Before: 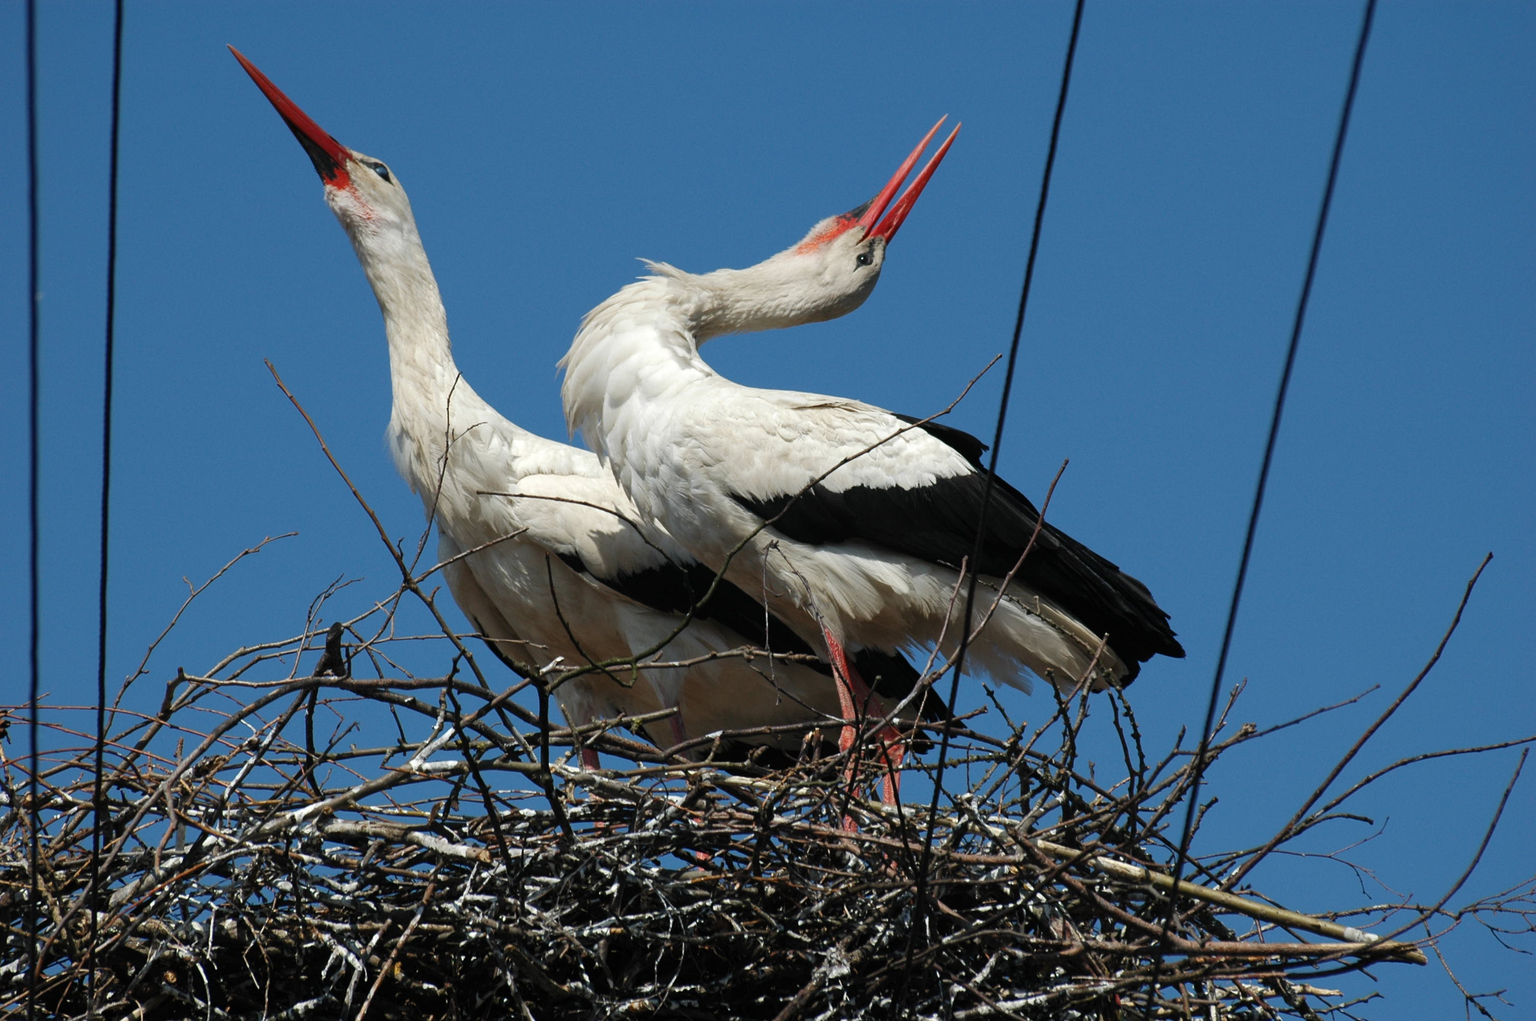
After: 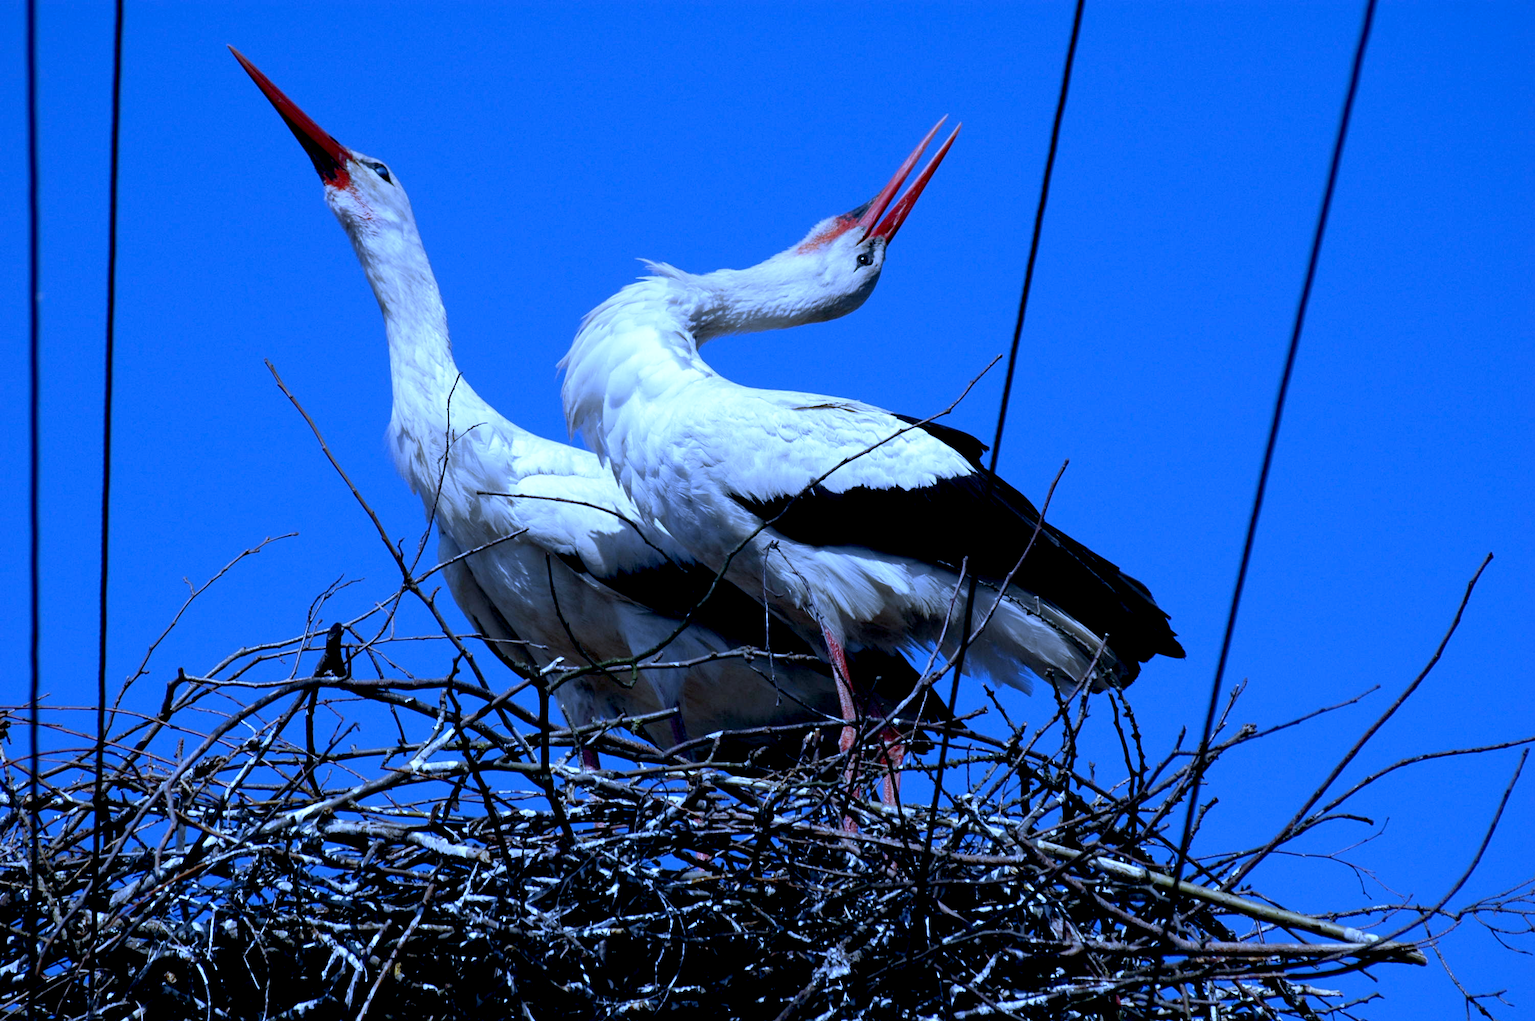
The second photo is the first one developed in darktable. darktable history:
white balance: red 0.766, blue 1.537
base curve: curves: ch0 [(0.017, 0) (0.425, 0.441) (0.844, 0.933) (1, 1)], preserve colors none
